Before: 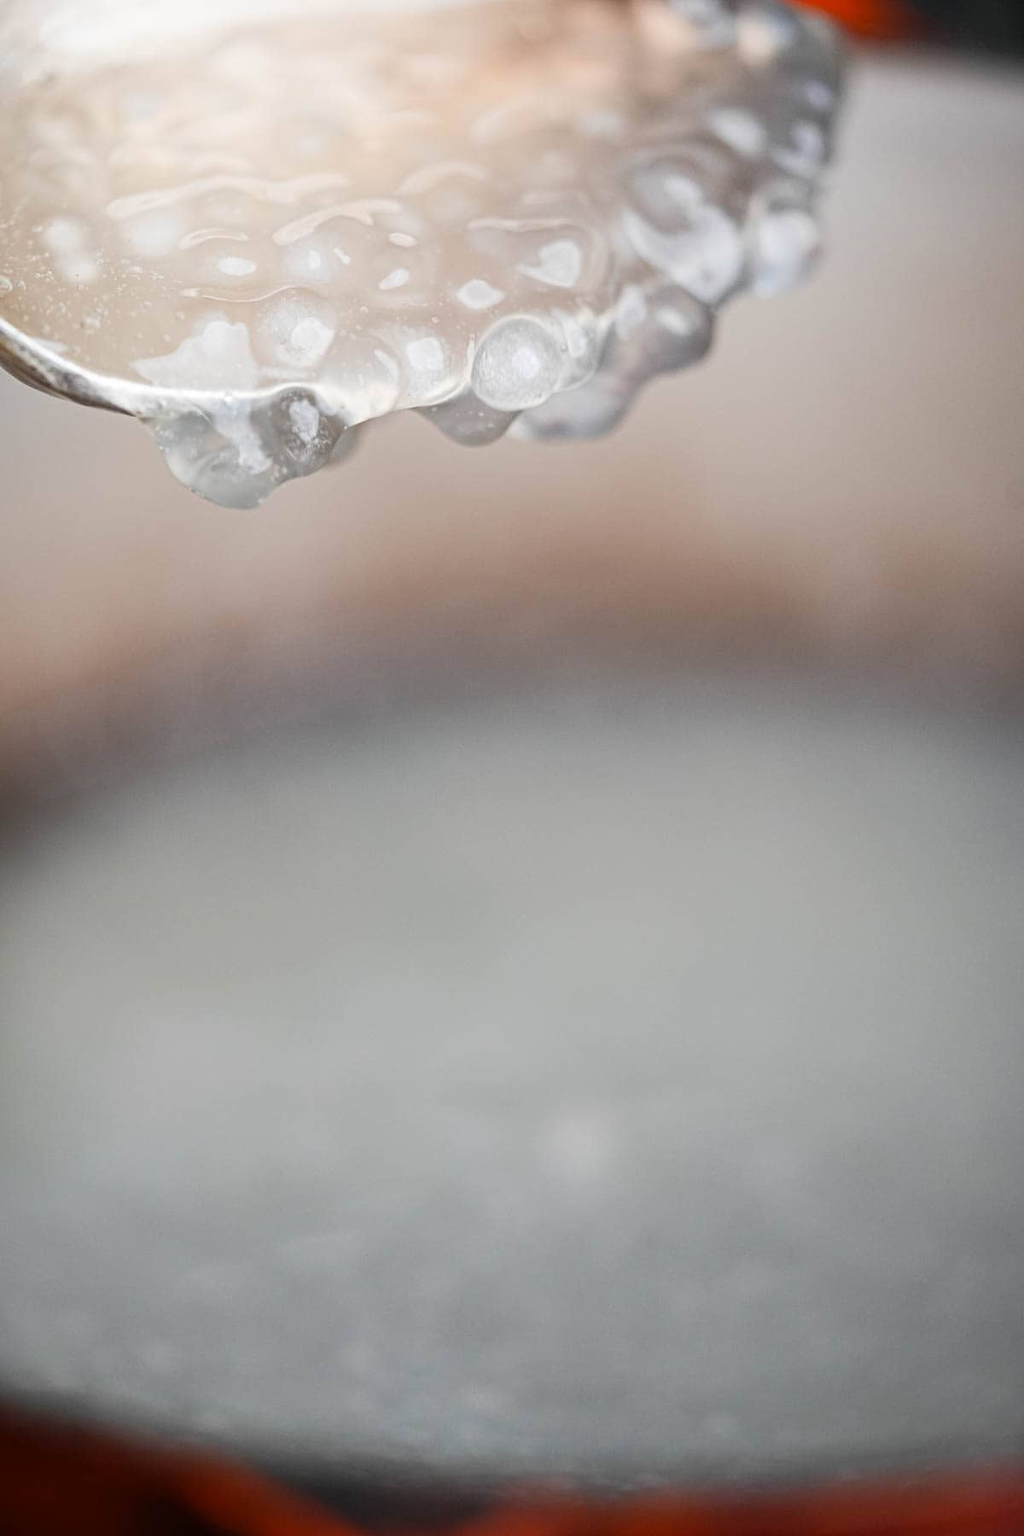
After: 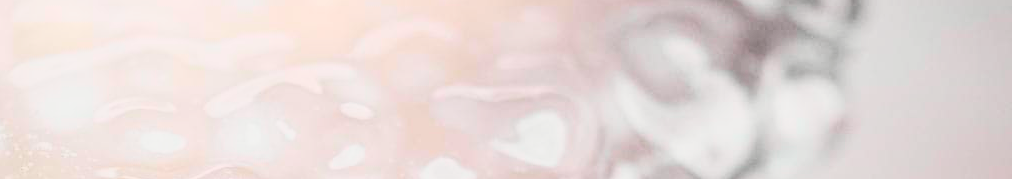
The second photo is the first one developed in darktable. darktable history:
tone curve: curves: ch0 [(0, 0.026) (0.172, 0.194) (0.398, 0.437) (0.469, 0.544) (0.612, 0.741) (0.845, 0.926) (1, 0.968)]; ch1 [(0, 0) (0.437, 0.453) (0.472, 0.467) (0.502, 0.502) (0.531, 0.546) (0.574, 0.583) (0.617, 0.64) (0.699, 0.749) (0.859, 0.919) (1, 1)]; ch2 [(0, 0) (0.33, 0.301) (0.421, 0.443) (0.476, 0.502) (0.511, 0.504) (0.553, 0.553) (0.595, 0.586) (0.664, 0.664) (1, 1)], color space Lab, independent channels, preserve colors none
crop and rotate: left 9.644%, top 9.491%, right 6.021%, bottom 80.509%
